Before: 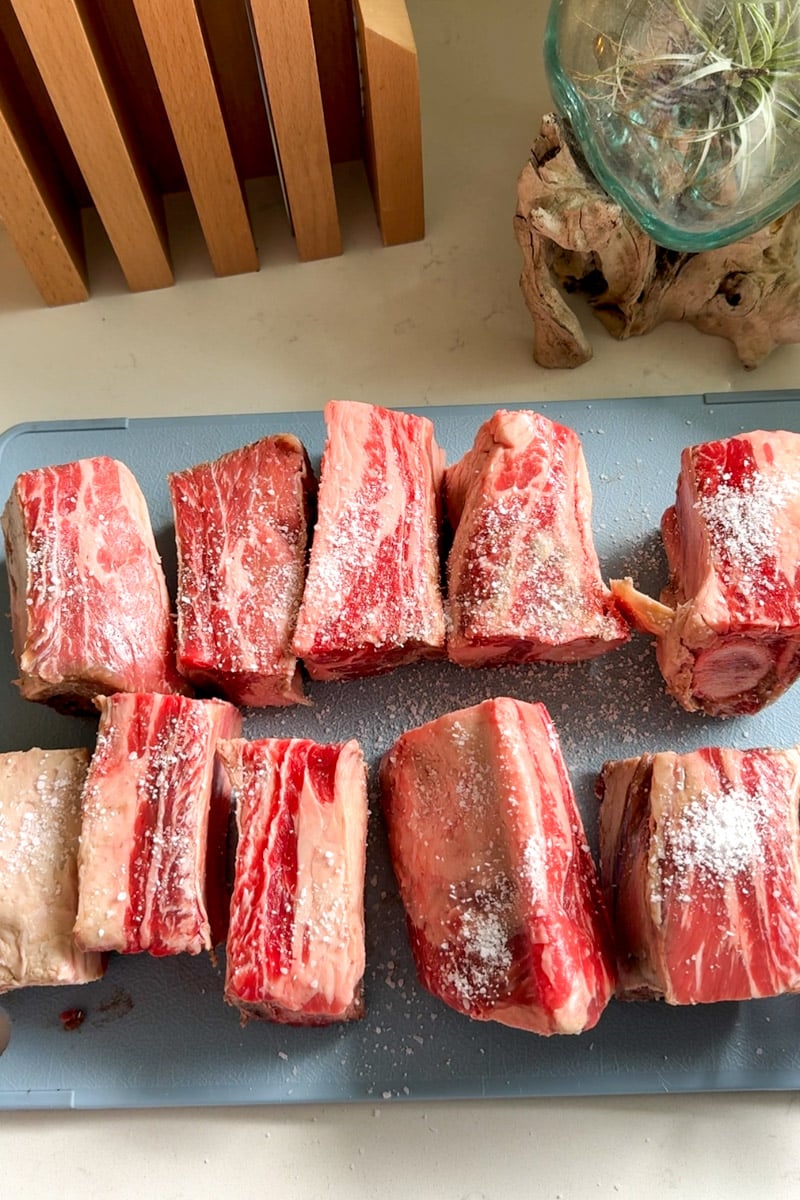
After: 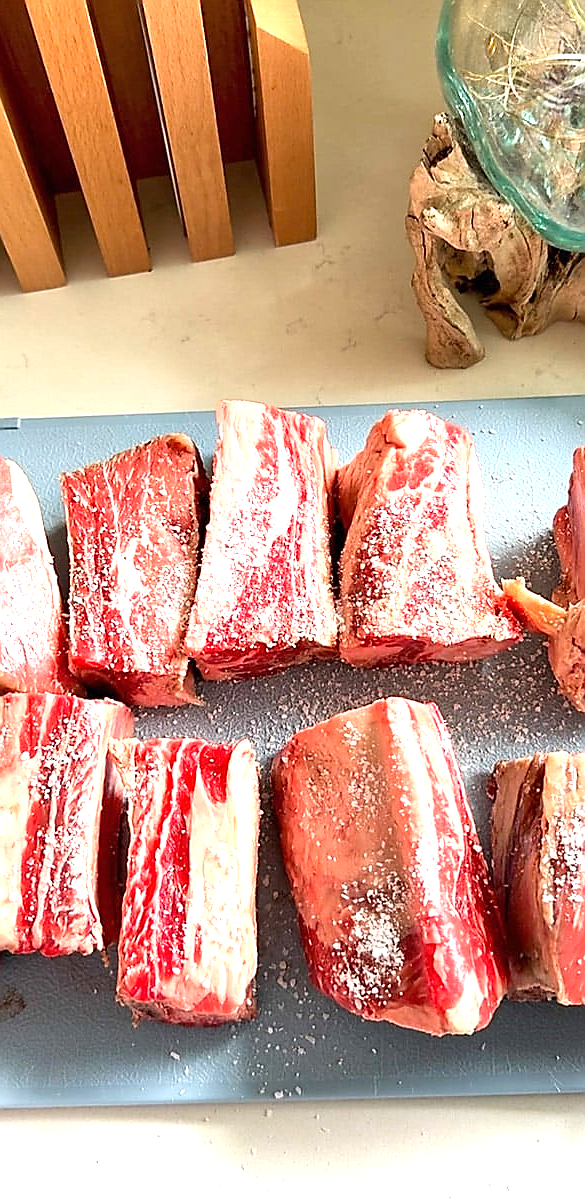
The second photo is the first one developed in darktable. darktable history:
exposure: black level correction 0, exposure 1.099 EV, compensate highlight preservation false
crop: left 13.508%, top 0%, right 13.268%
sharpen: radius 1.391, amount 1.251, threshold 0.849
local contrast: mode bilateral grid, contrast 10, coarseness 25, detail 110%, midtone range 0.2
